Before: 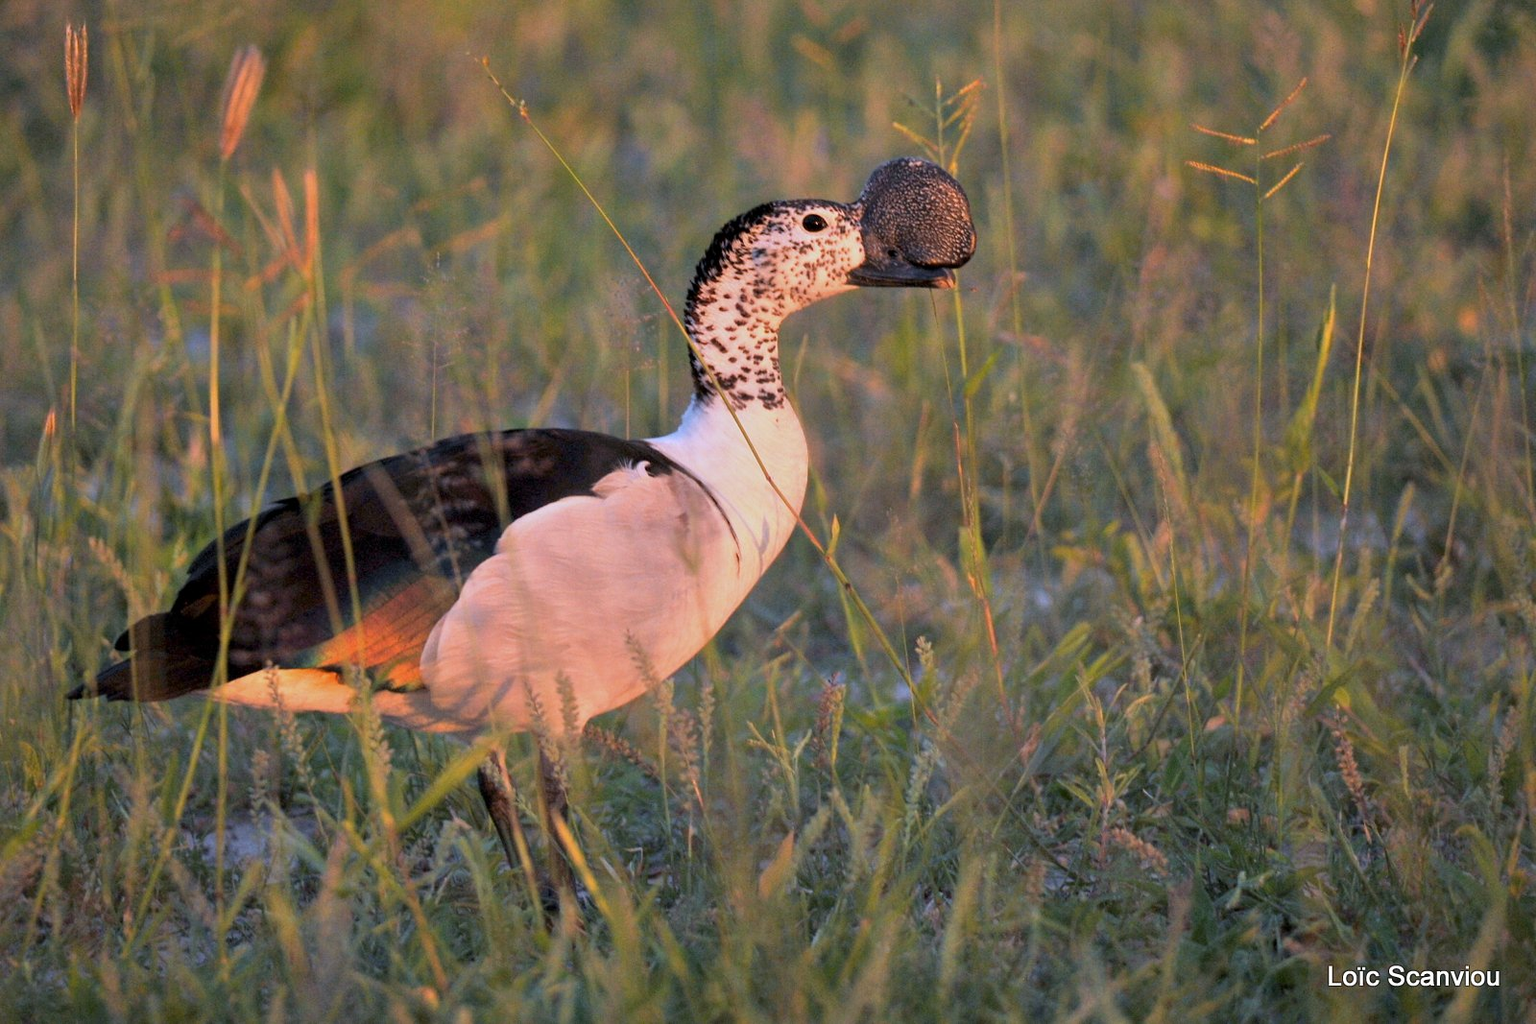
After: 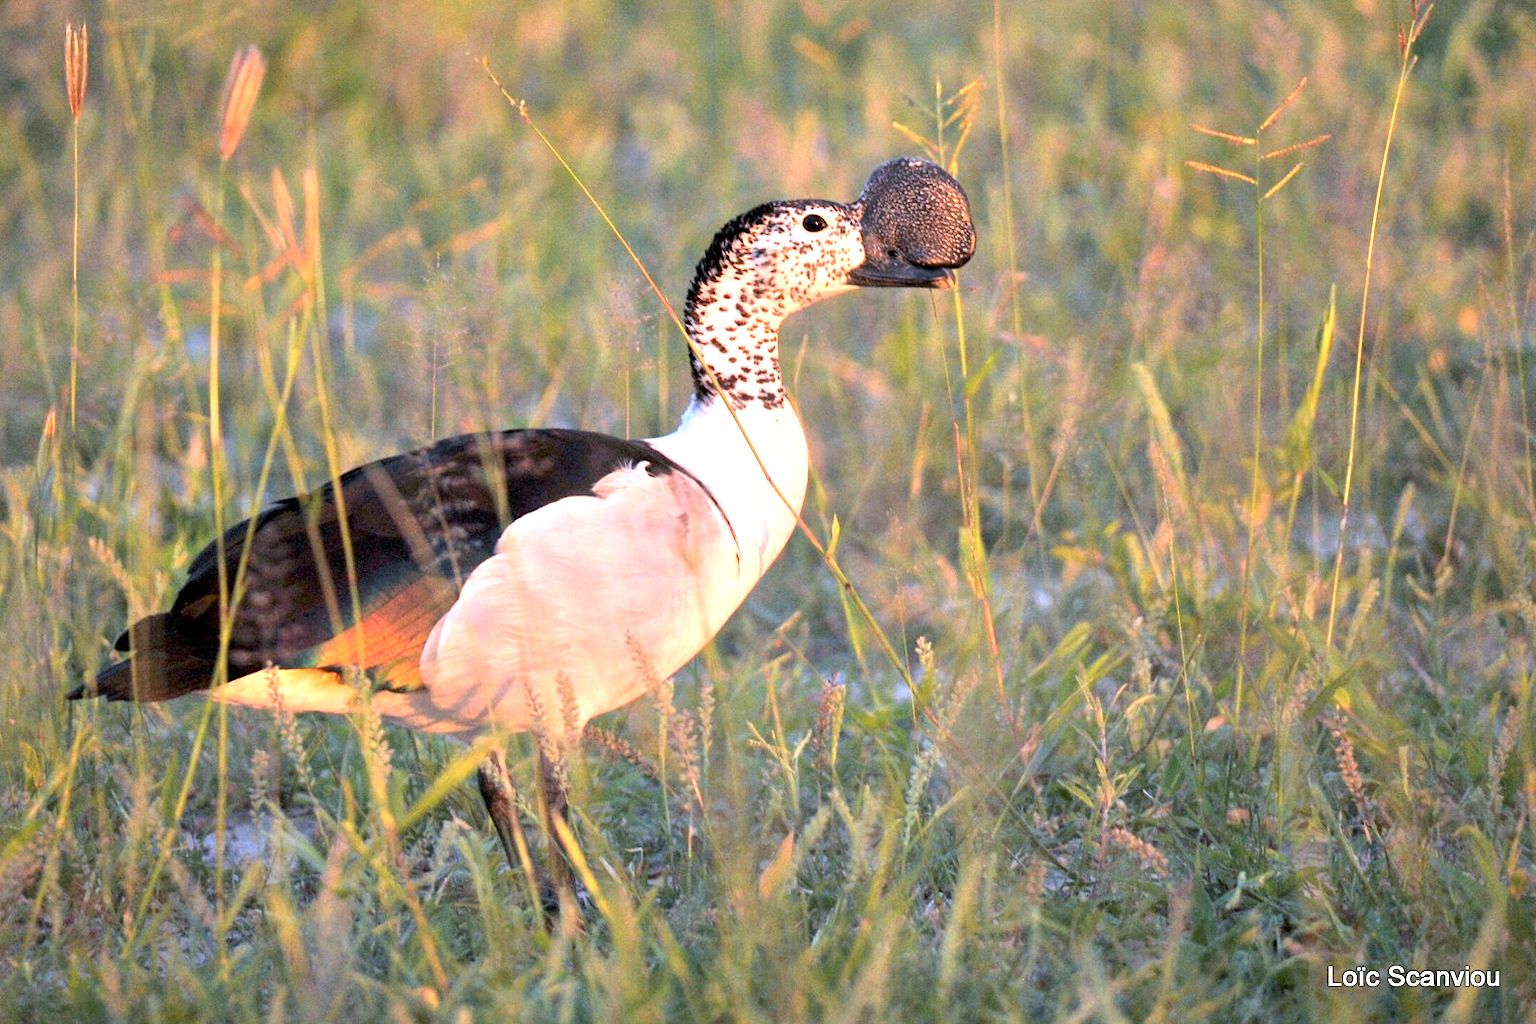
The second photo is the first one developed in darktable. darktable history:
exposure: exposure 1.207 EV, compensate highlight preservation false
